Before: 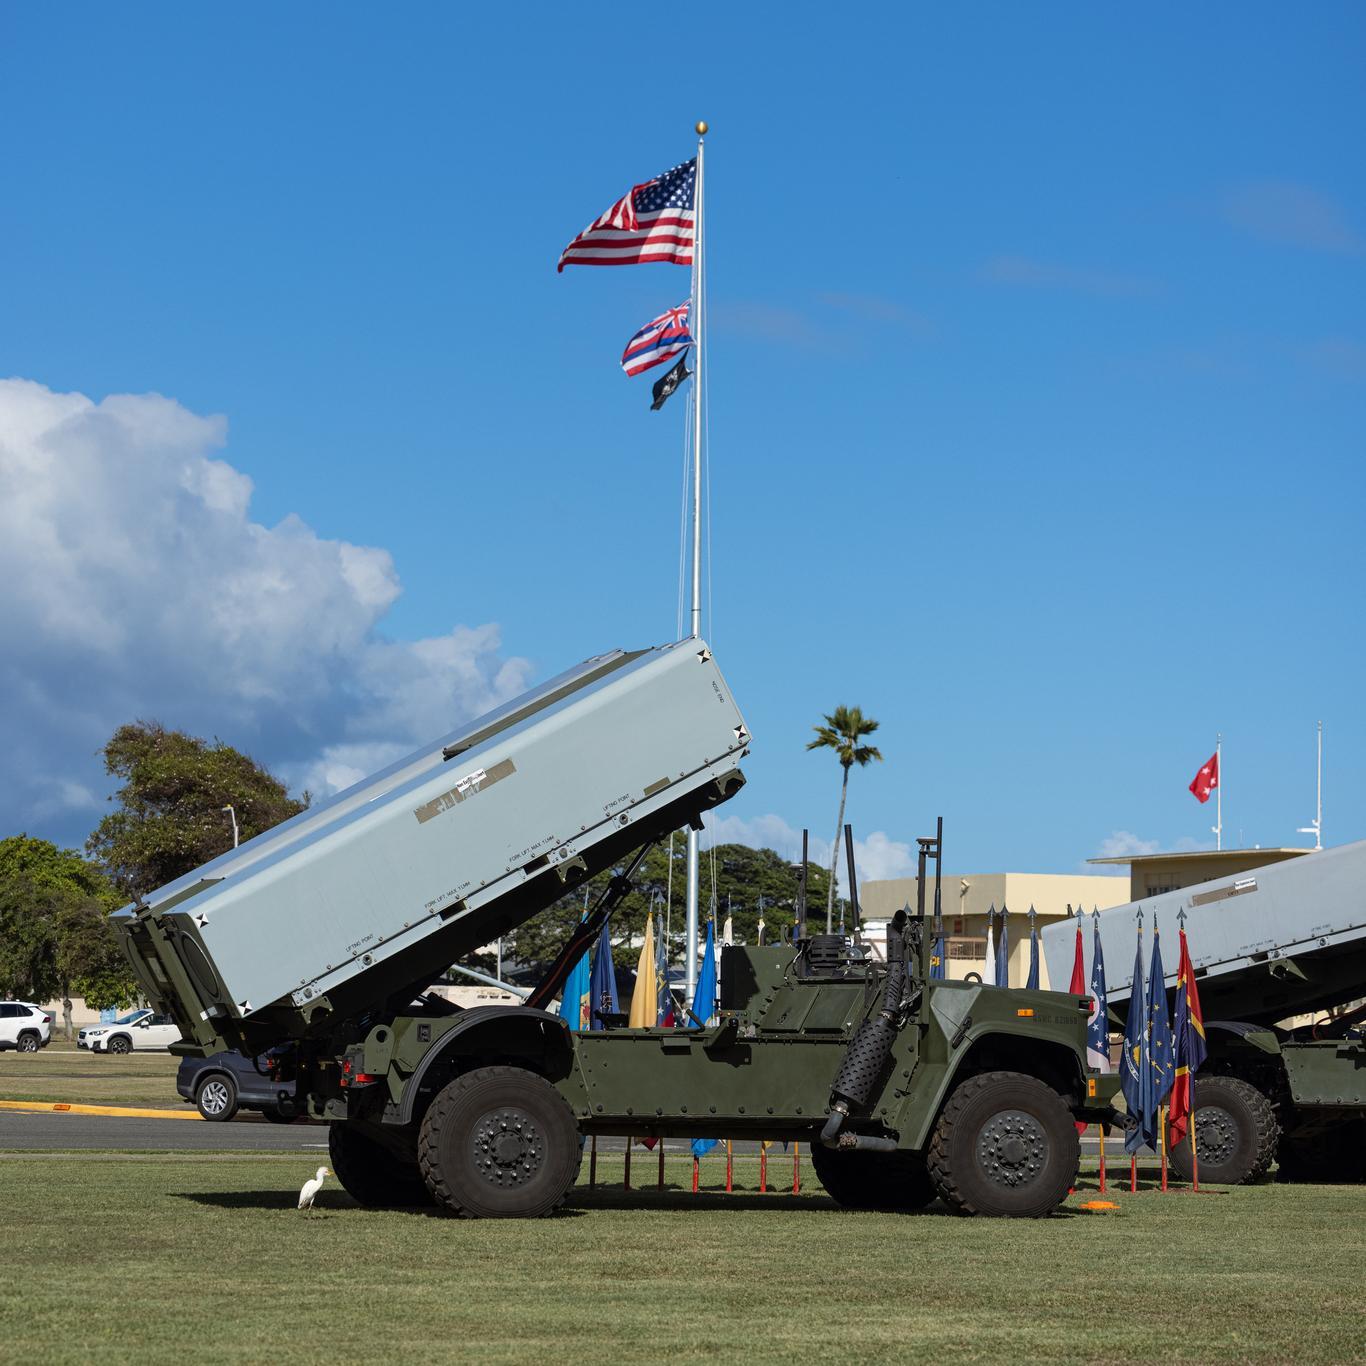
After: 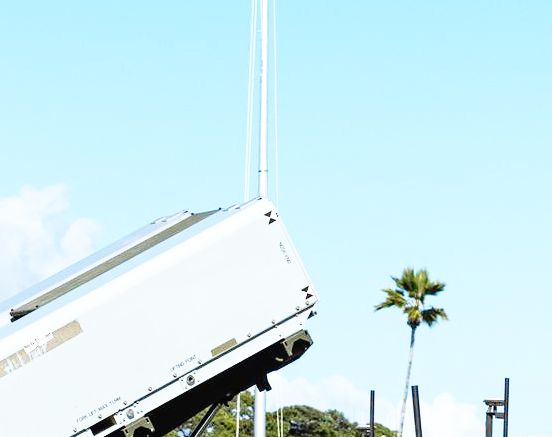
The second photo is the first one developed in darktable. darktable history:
exposure: exposure 0.496 EV, compensate highlight preservation false
white balance: red 1, blue 1
crop: left 31.751%, top 32.172%, right 27.8%, bottom 35.83%
base curve: curves: ch0 [(0, 0) (0.012, 0.01) (0.073, 0.168) (0.31, 0.711) (0.645, 0.957) (1, 1)], preserve colors none
